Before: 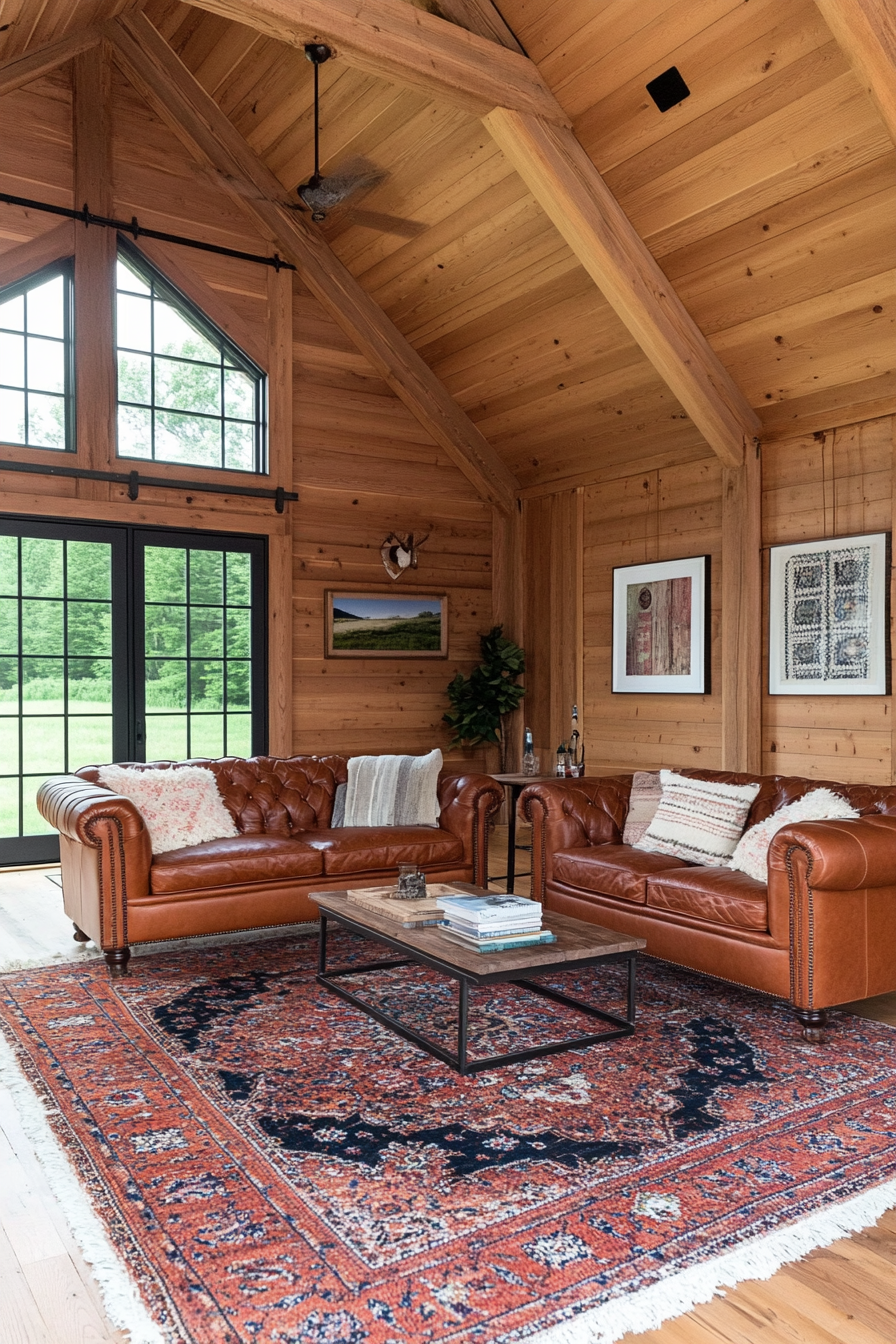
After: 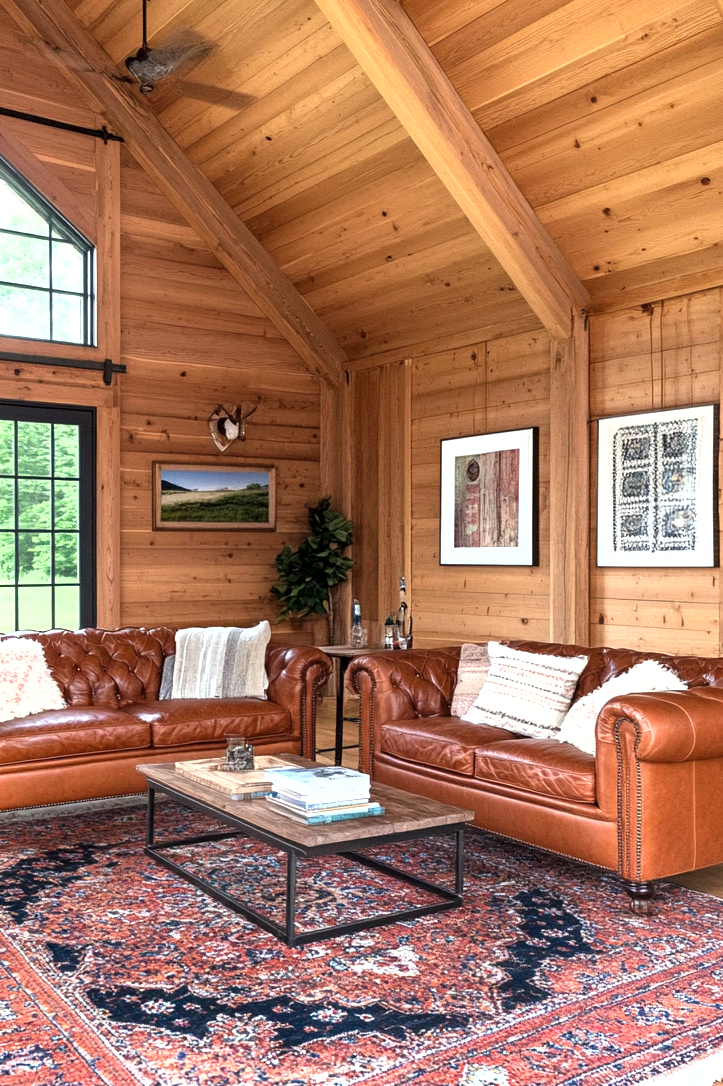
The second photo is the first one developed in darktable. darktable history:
exposure: exposure 0.927 EV, compensate highlight preservation false
local contrast: highlights 101%, shadows 100%, detail 119%, midtone range 0.2
crop: left 19.256%, top 9.587%, bottom 9.578%
shadows and highlights: shadows 35.81, highlights -34.84, soften with gaussian
